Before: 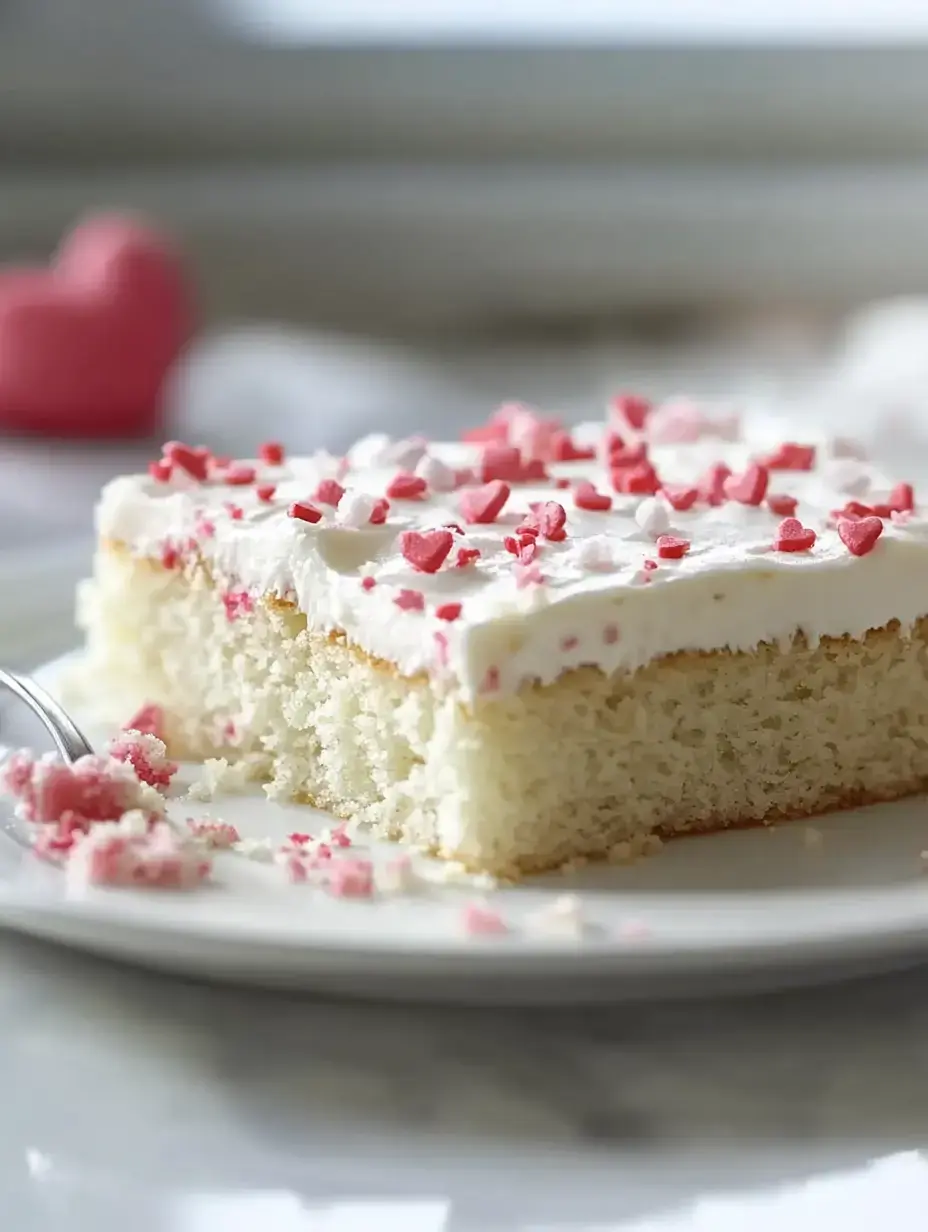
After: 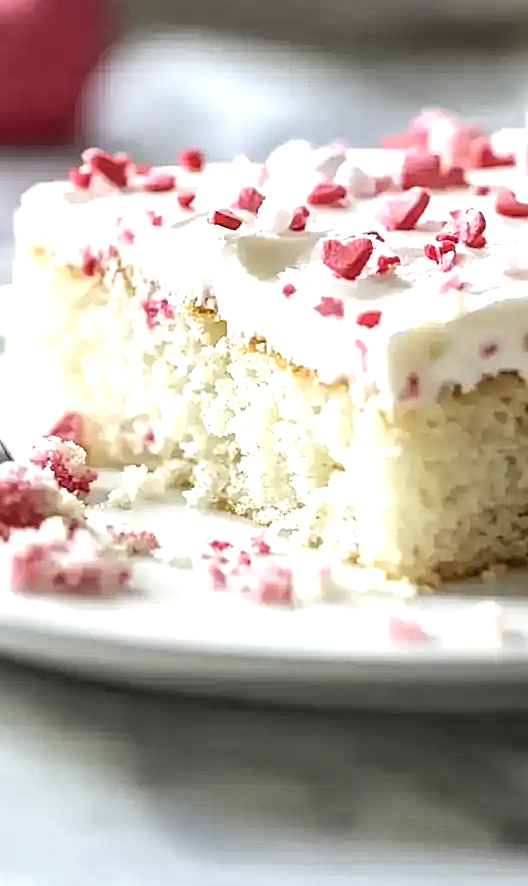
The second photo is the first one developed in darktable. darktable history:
tone equalizer: -8 EV -0.765 EV, -7 EV -0.697 EV, -6 EV -0.588 EV, -5 EV -0.377 EV, -3 EV 0.399 EV, -2 EV 0.6 EV, -1 EV 0.698 EV, +0 EV 0.76 EV, edges refinement/feathering 500, mask exposure compensation -1.57 EV, preserve details no
crop: left 8.677%, top 23.84%, right 34.338%, bottom 4.212%
sharpen: on, module defaults
local contrast: detail 130%
